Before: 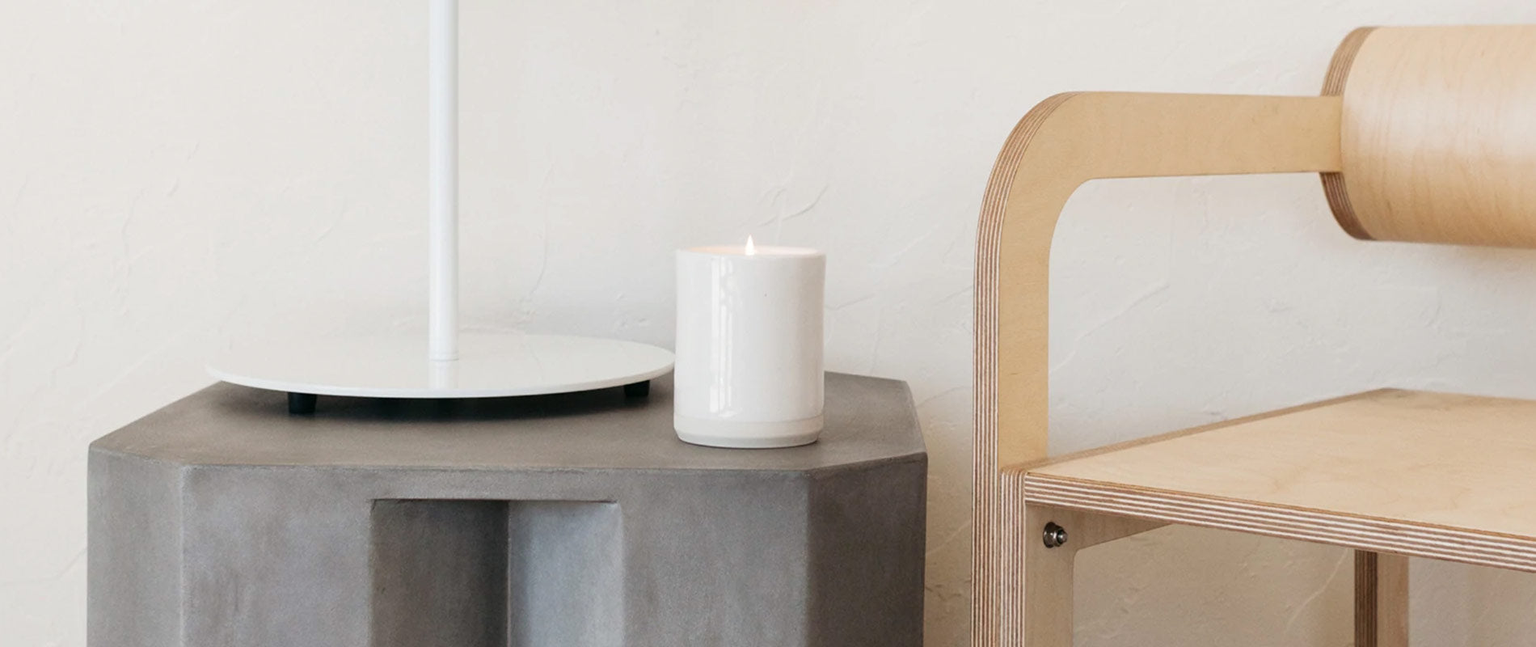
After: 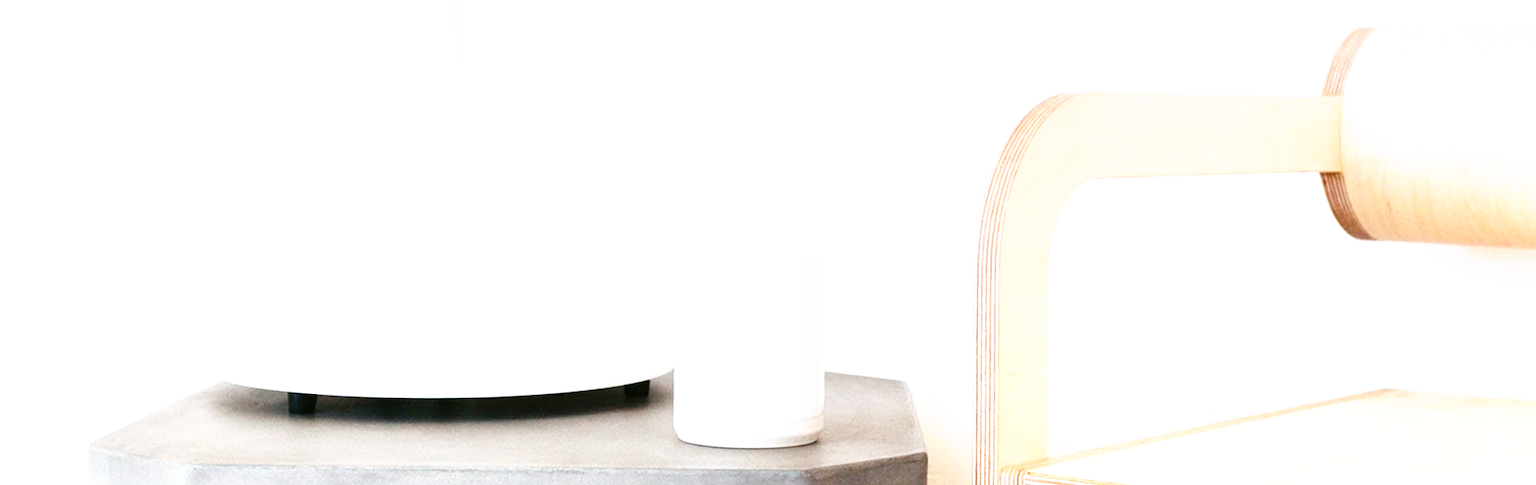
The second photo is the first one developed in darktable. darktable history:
exposure: black level correction 0.001, exposure 1.398 EV, compensate exposure bias true, compensate highlight preservation false
tone curve: curves: ch0 [(0, 0) (0.003, 0.016) (0.011, 0.016) (0.025, 0.016) (0.044, 0.017) (0.069, 0.026) (0.1, 0.044) (0.136, 0.074) (0.177, 0.121) (0.224, 0.183) (0.277, 0.248) (0.335, 0.326) (0.399, 0.413) (0.468, 0.511) (0.543, 0.612) (0.623, 0.717) (0.709, 0.818) (0.801, 0.911) (0.898, 0.979) (1, 1)], preserve colors none
color balance: lift [1.004, 1.002, 1.002, 0.998], gamma [1, 1.007, 1.002, 0.993], gain [1, 0.977, 1.013, 1.023], contrast -3.64%
crop: bottom 24.967%
graduated density: hue 238.83°, saturation 50%
